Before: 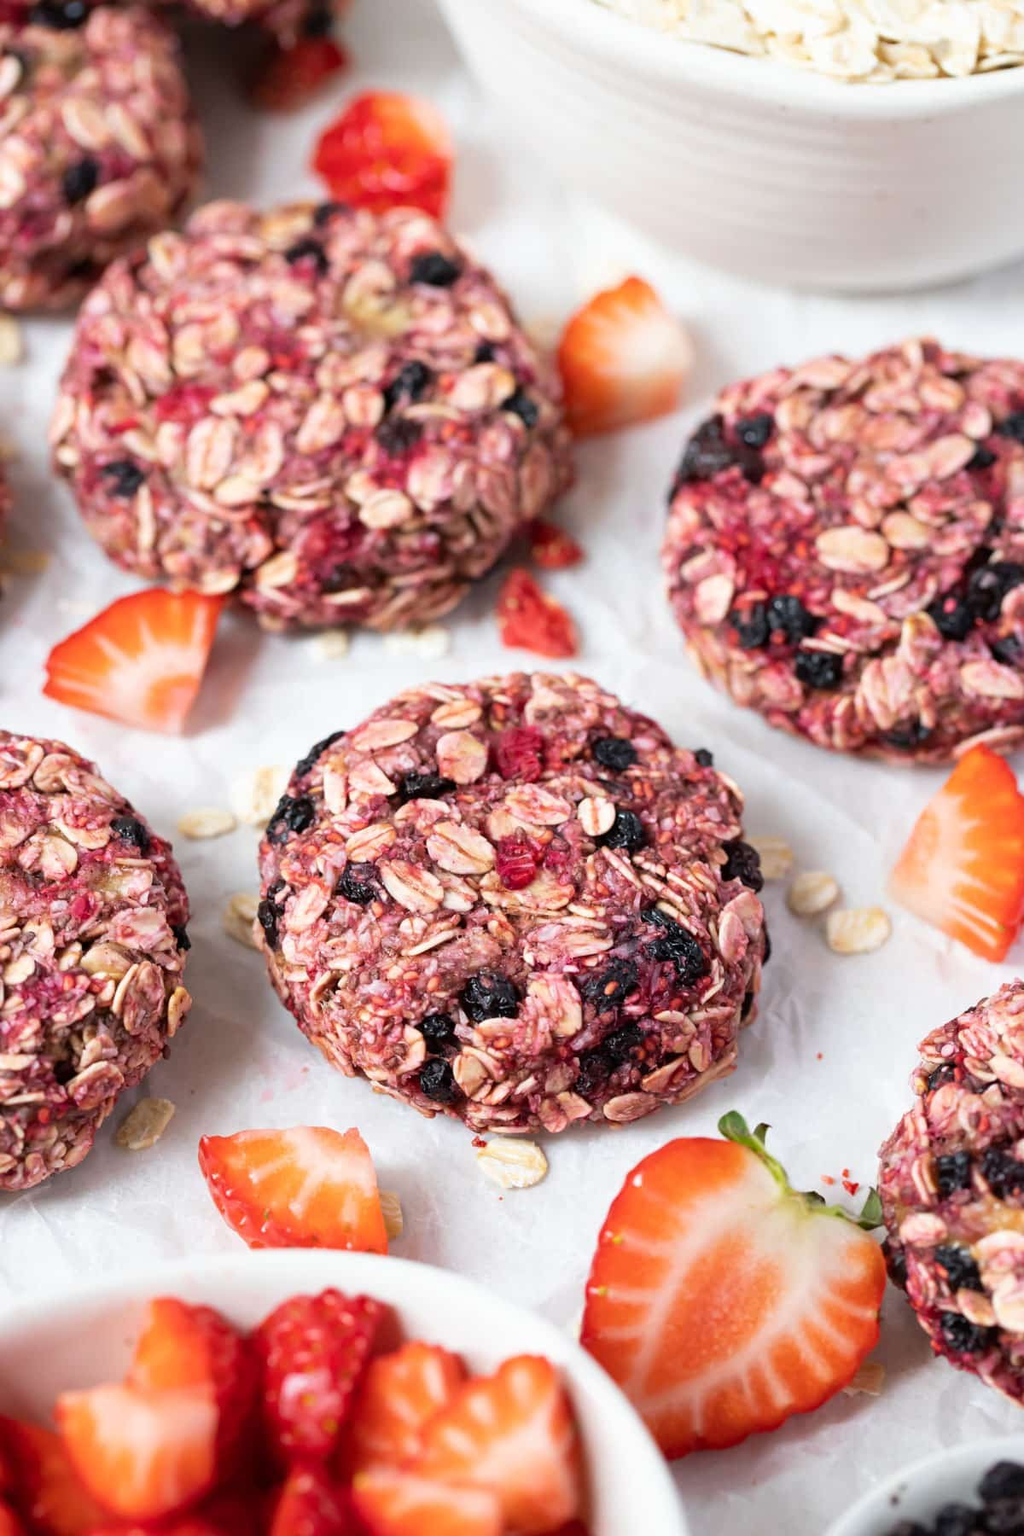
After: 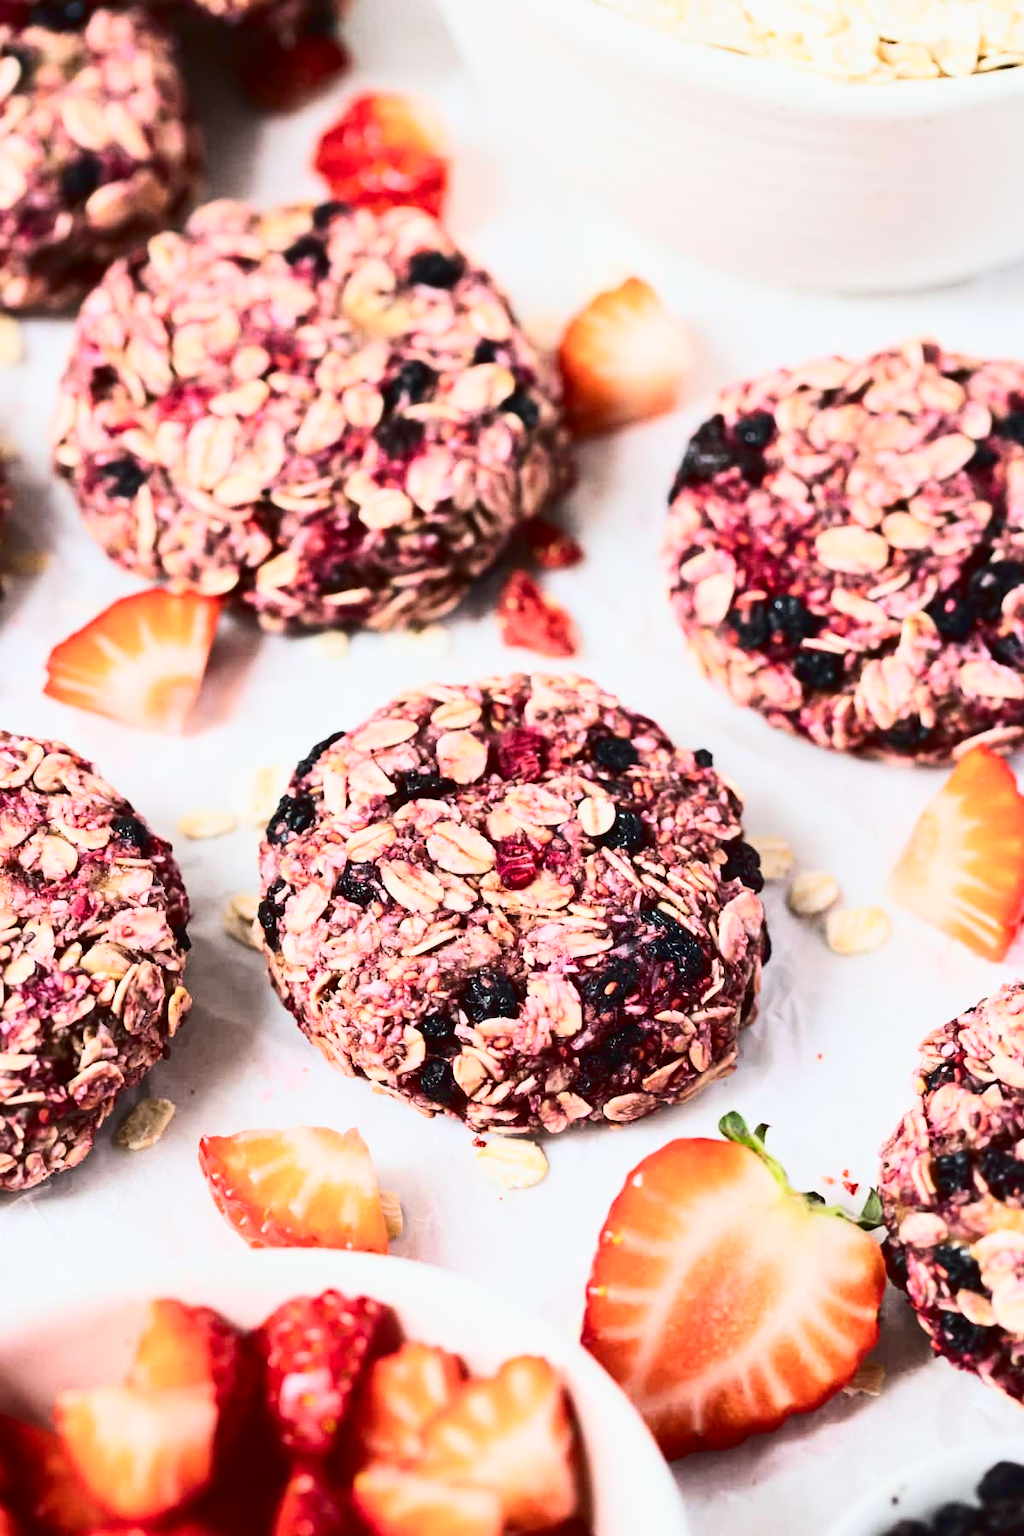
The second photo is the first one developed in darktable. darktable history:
contrast brightness saturation: contrast 0.276
tone curve: curves: ch0 [(0, 0.028) (0.037, 0.05) (0.123, 0.108) (0.19, 0.164) (0.269, 0.247) (0.475, 0.533) (0.595, 0.695) (0.718, 0.823) (0.855, 0.913) (1, 0.982)]; ch1 [(0, 0) (0.243, 0.245) (0.427, 0.41) (0.493, 0.481) (0.505, 0.502) (0.536, 0.545) (0.56, 0.582) (0.611, 0.644) (0.769, 0.807) (1, 1)]; ch2 [(0, 0) (0.249, 0.216) (0.349, 0.321) (0.424, 0.442) (0.476, 0.483) (0.498, 0.499) (0.517, 0.519) (0.532, 0.55) (0.569, 0.608) (0.614, 0.661) (0.706, 0.75) (0.808, 0.809) (0.991, 0.968)], color space Lab, linked channels, preserve colors none
